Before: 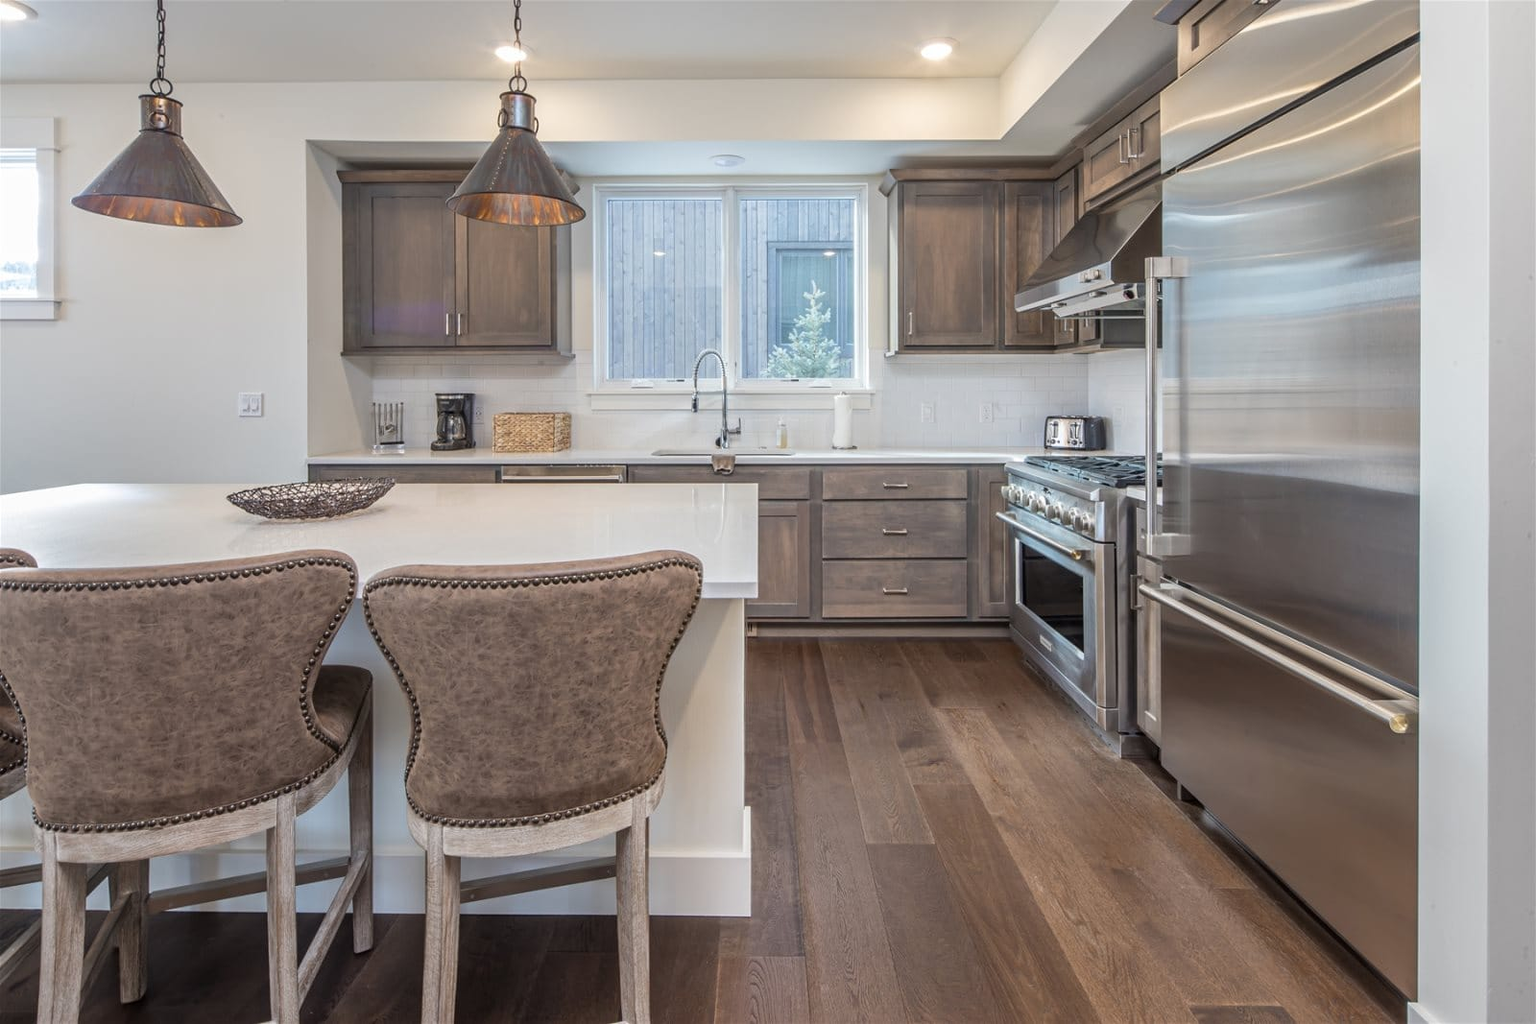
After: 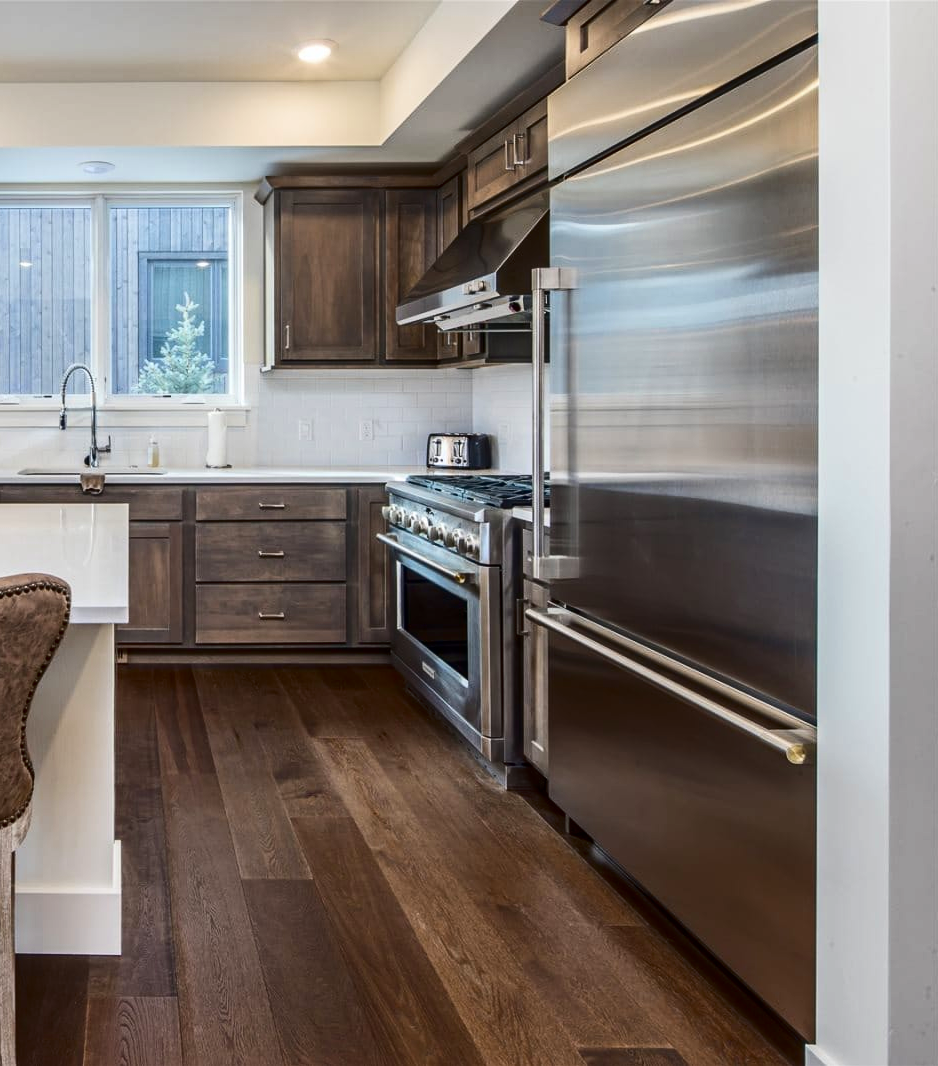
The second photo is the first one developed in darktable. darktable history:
color zones: curves: ch0 [(0.018, 0.548) (0.224, 0.64) (0.425, 0.447) (0.675, 0.575) (0.732, 0.579)]; ch1 [(0.066, 0.487) (0.25, 0.5) (0.404, 0.43) (0.75, 0.421) (0.956, 0.421)]; ch2 [(0.044, 0.561) (0.215, 0.465) (0.399, 0.544) (0.465, 0.548) (0.614, 0.447) (0.724, 0.43) (0.882, 0.623) (0.956, 0.632)], mix -135.69%
contrast brightness saturation: contrast 0.222, brightness -0.19, saturation 0.236
crop: left 41.315%
